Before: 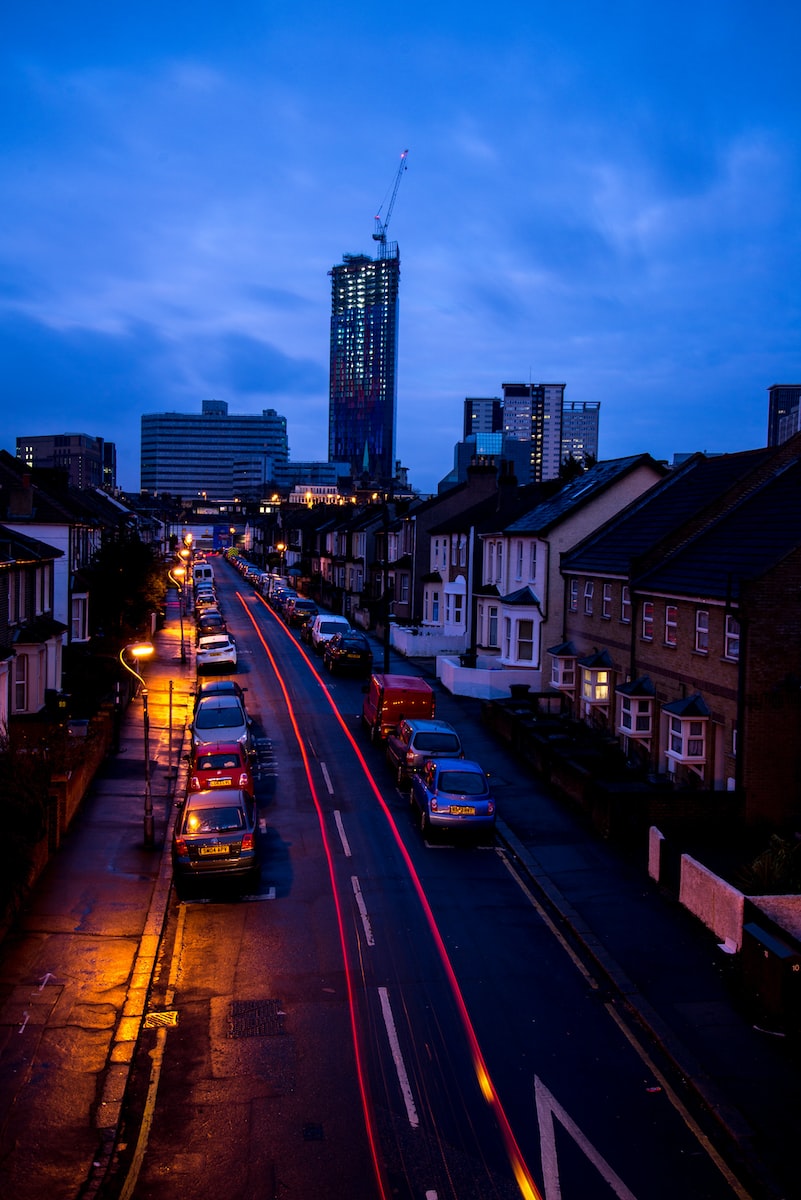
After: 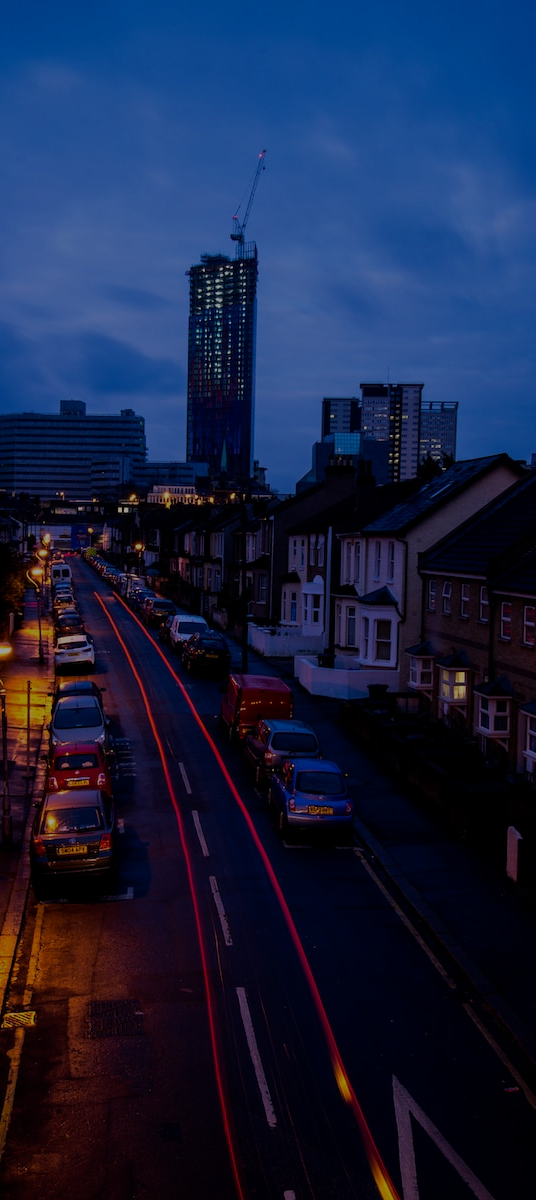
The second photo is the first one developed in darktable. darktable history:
crop and rotate: left 17.796%, right 15.203%
exposure: exposure -1.573 EV, compensate highlight preservation false
contrast brightness saturation: contrast 0.048
